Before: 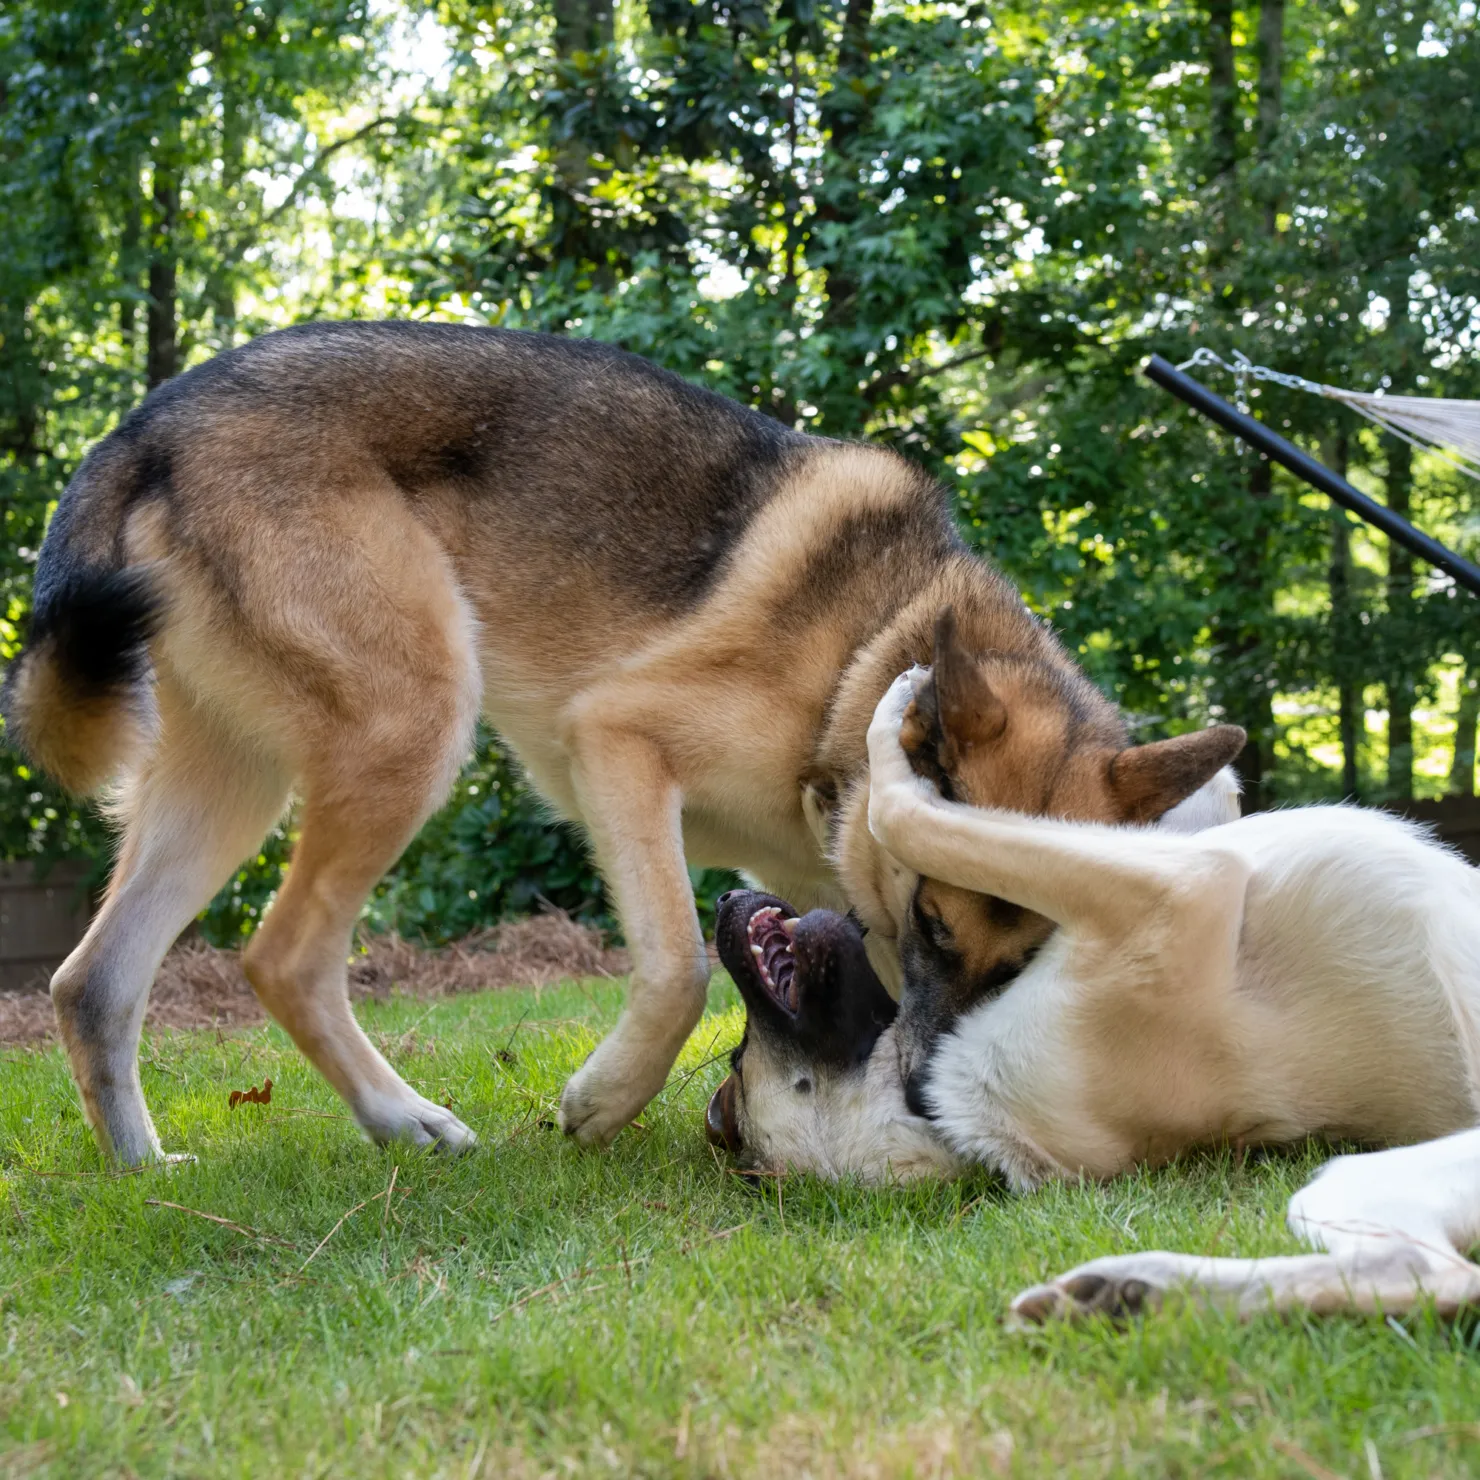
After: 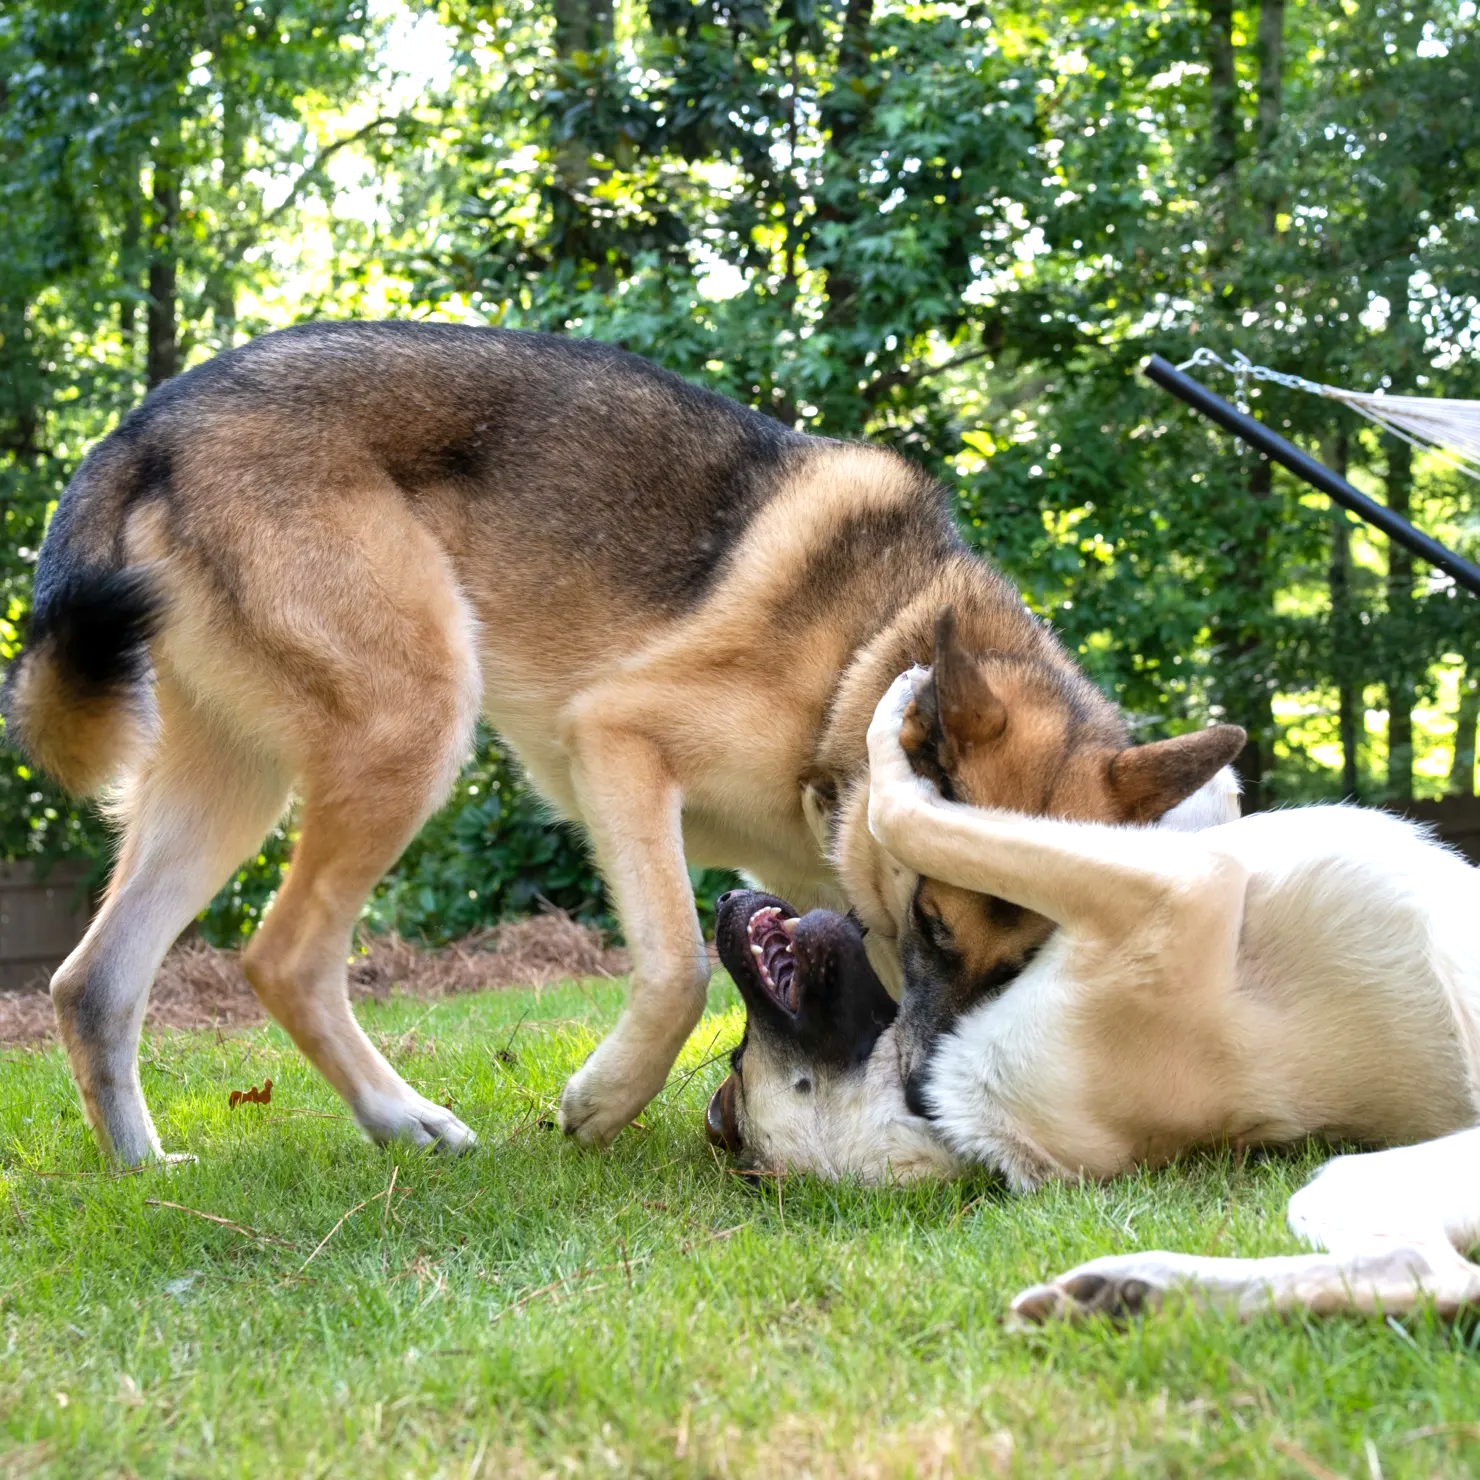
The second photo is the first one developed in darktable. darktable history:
shadows and highlights: shadows 20.55, highlights -20.99, soften with gaussian
exposure: exposure 0.574 EV, compensate highlight preservation false
